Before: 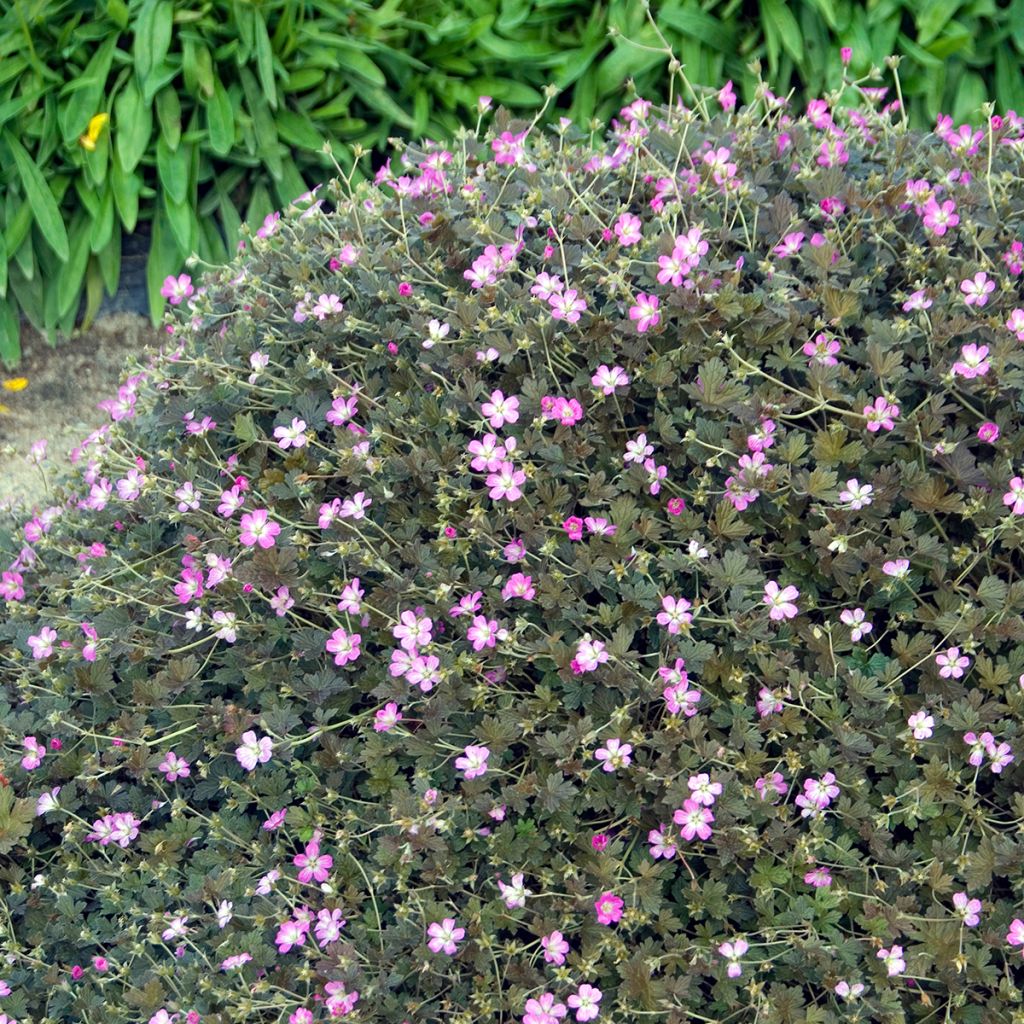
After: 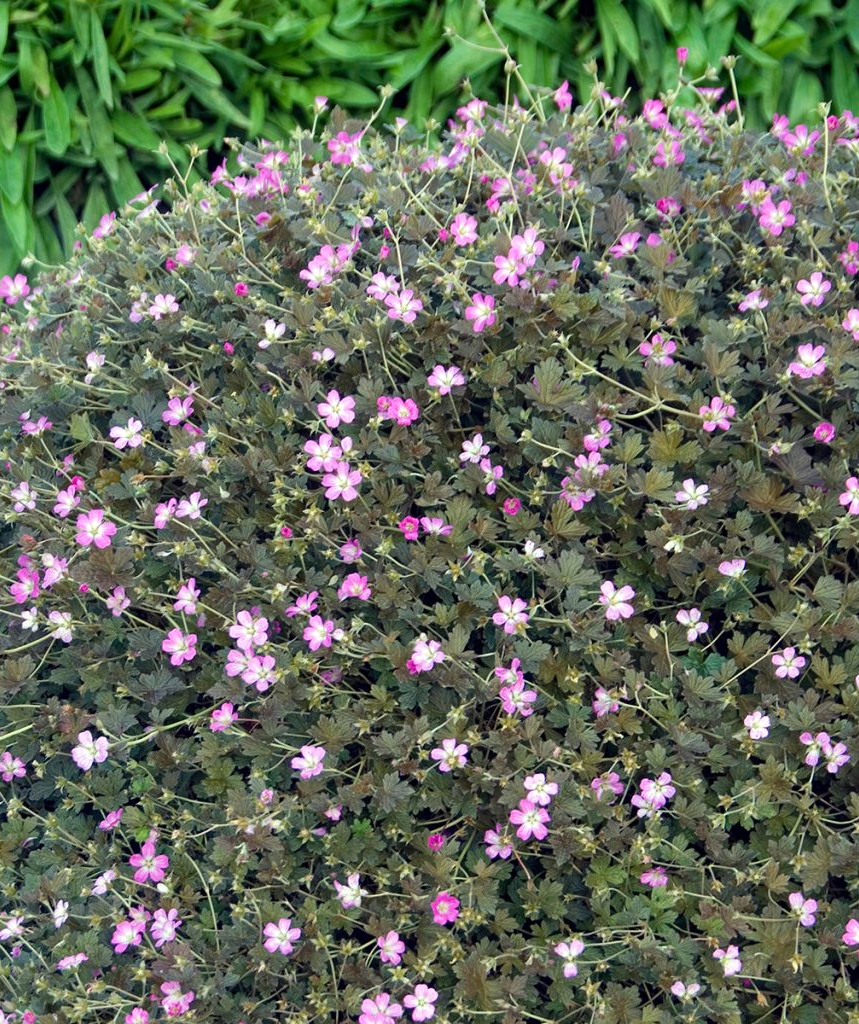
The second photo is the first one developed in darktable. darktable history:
crop: left 16.086%
